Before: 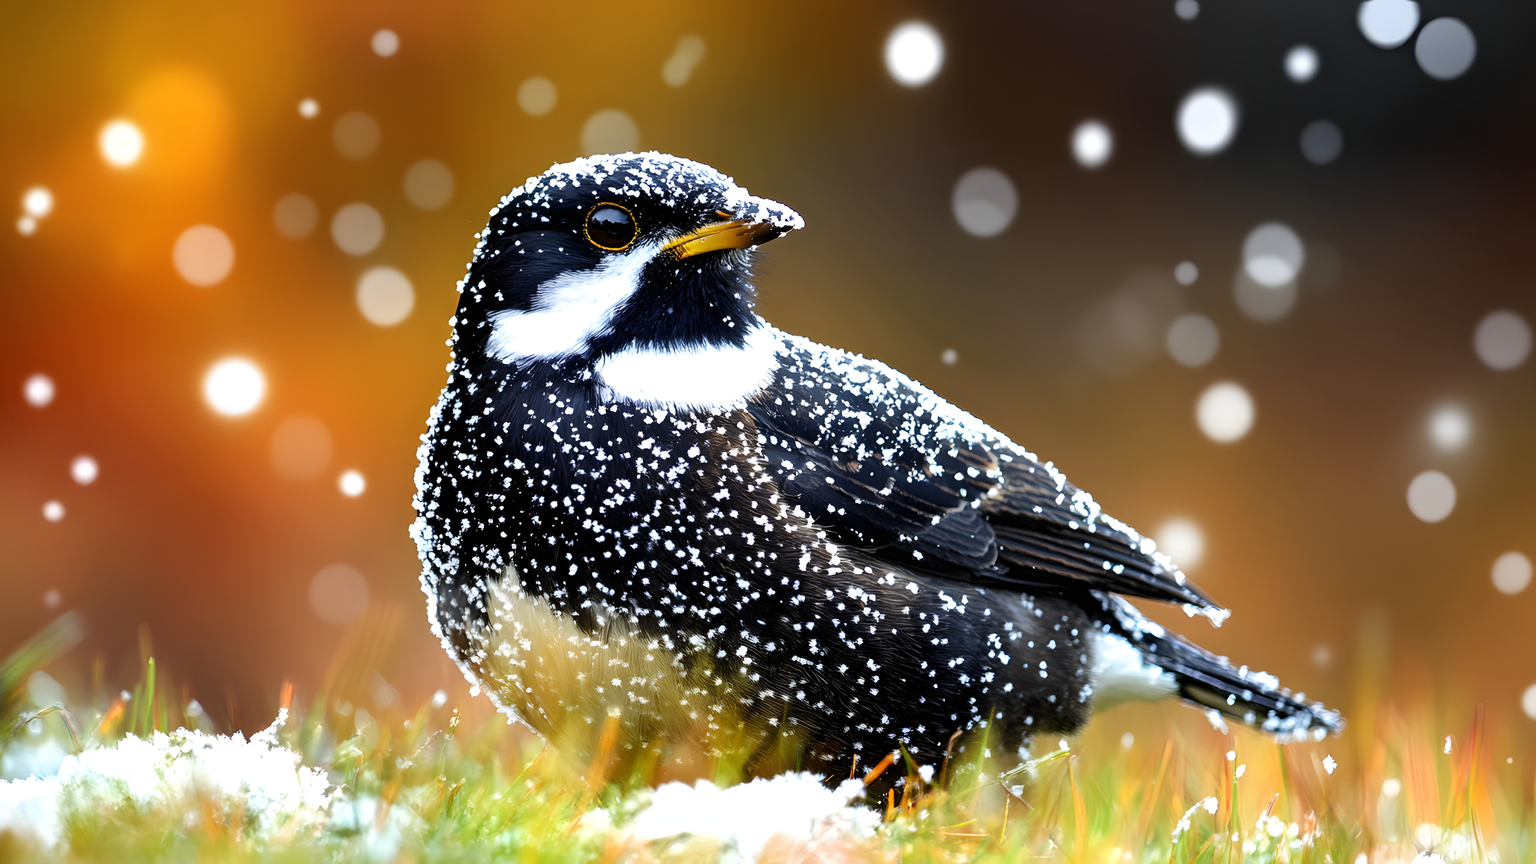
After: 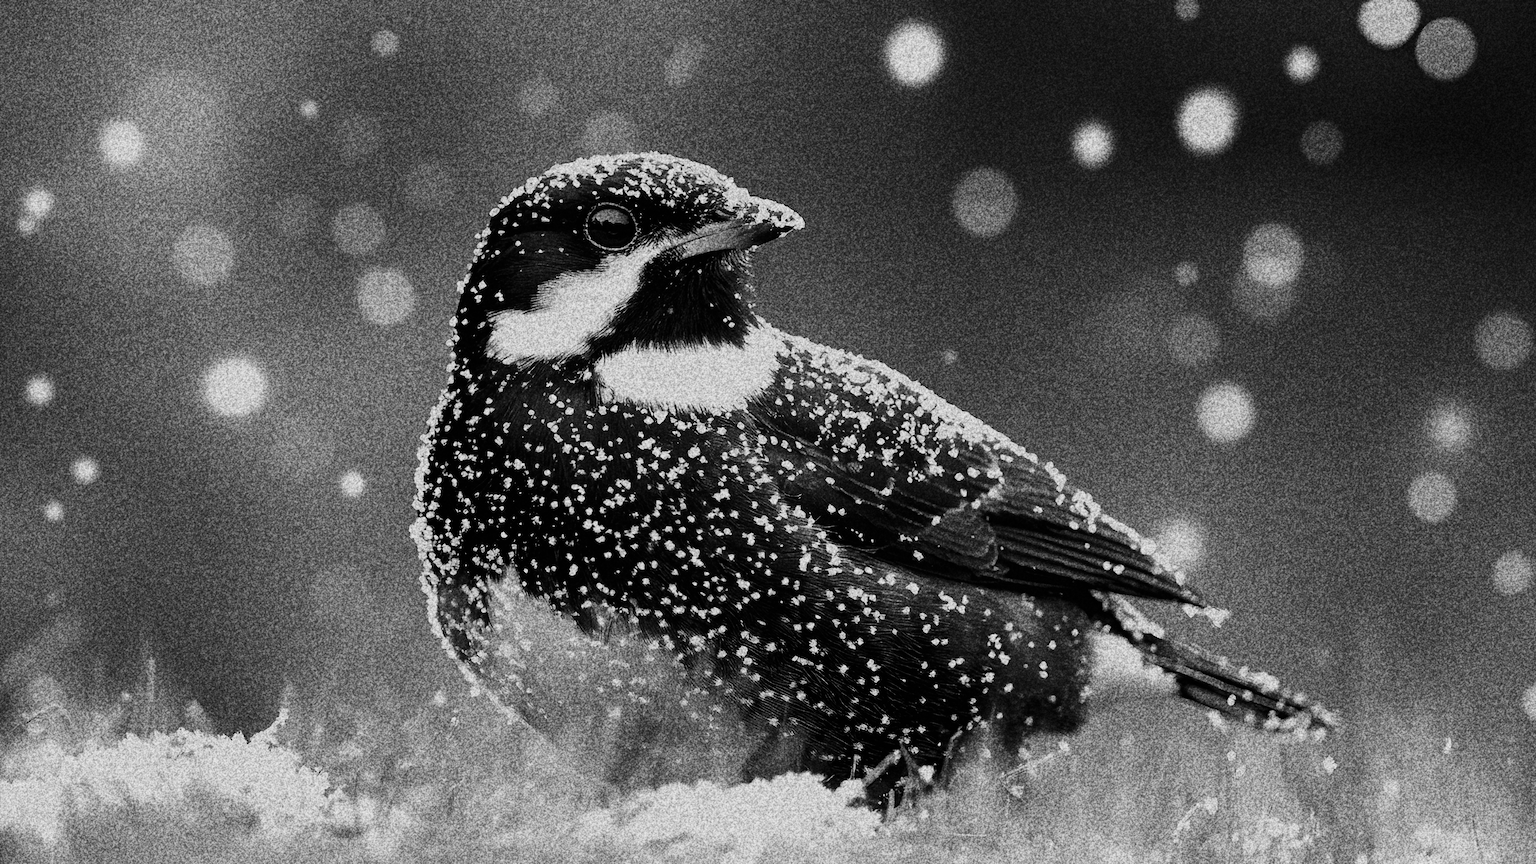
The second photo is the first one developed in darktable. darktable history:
exposure: black level correction 0, exposure -0.721 EV, compensate highlight preservation false
monochrome: on, module defaults
grain: coarseness 30.02 ISO, strength 100%
